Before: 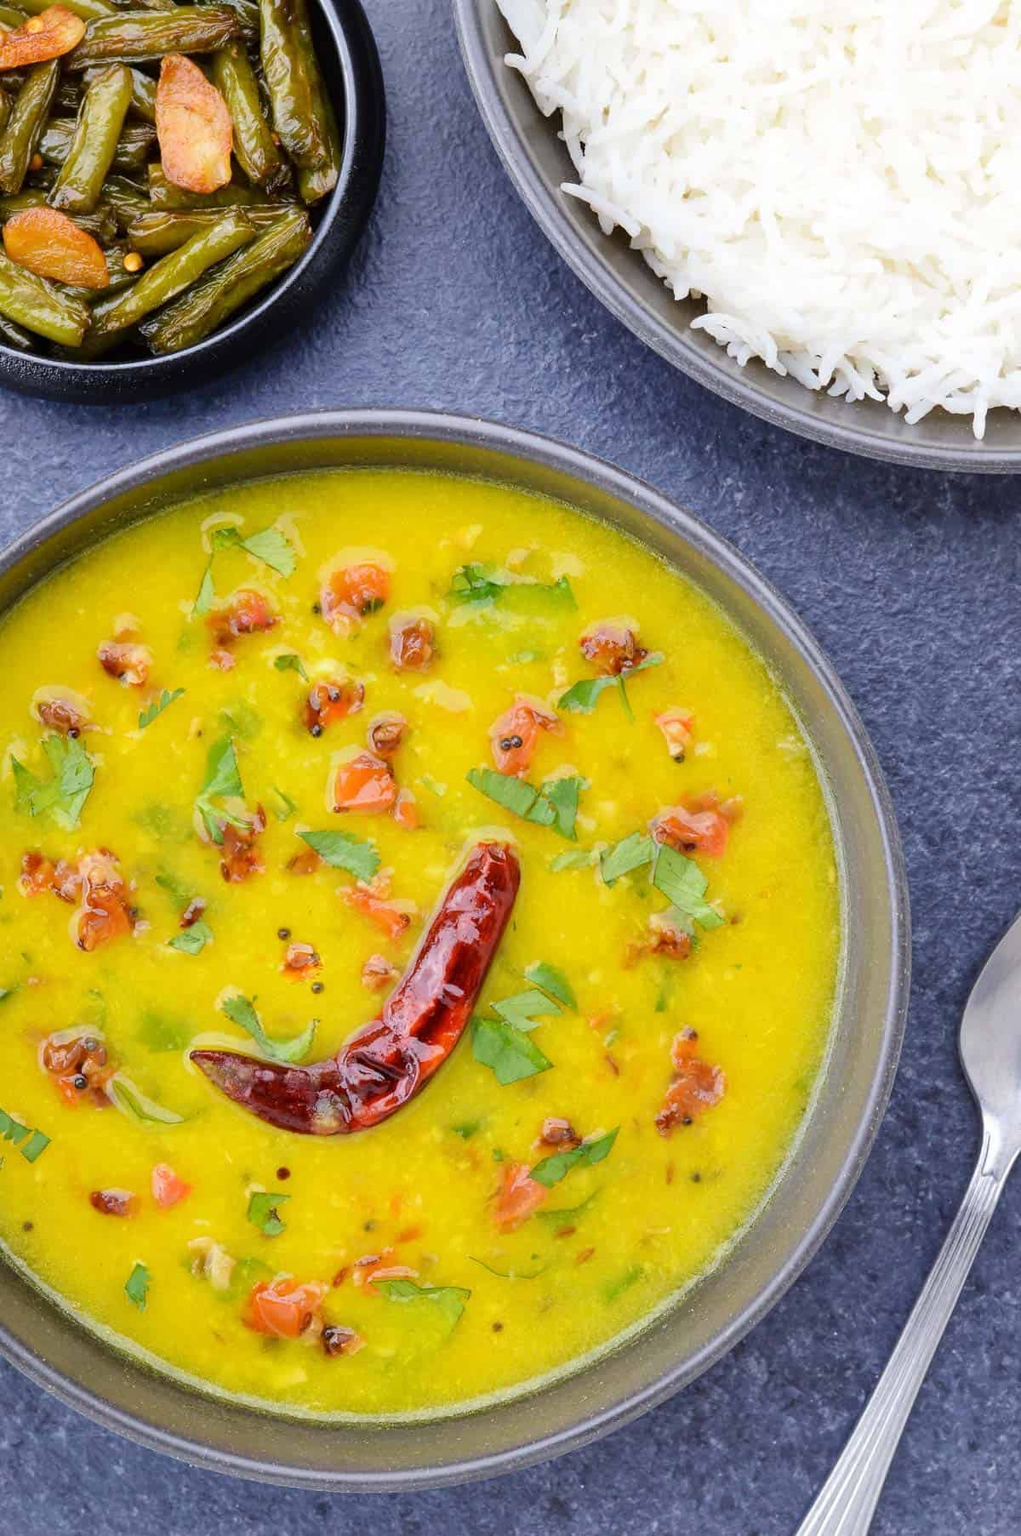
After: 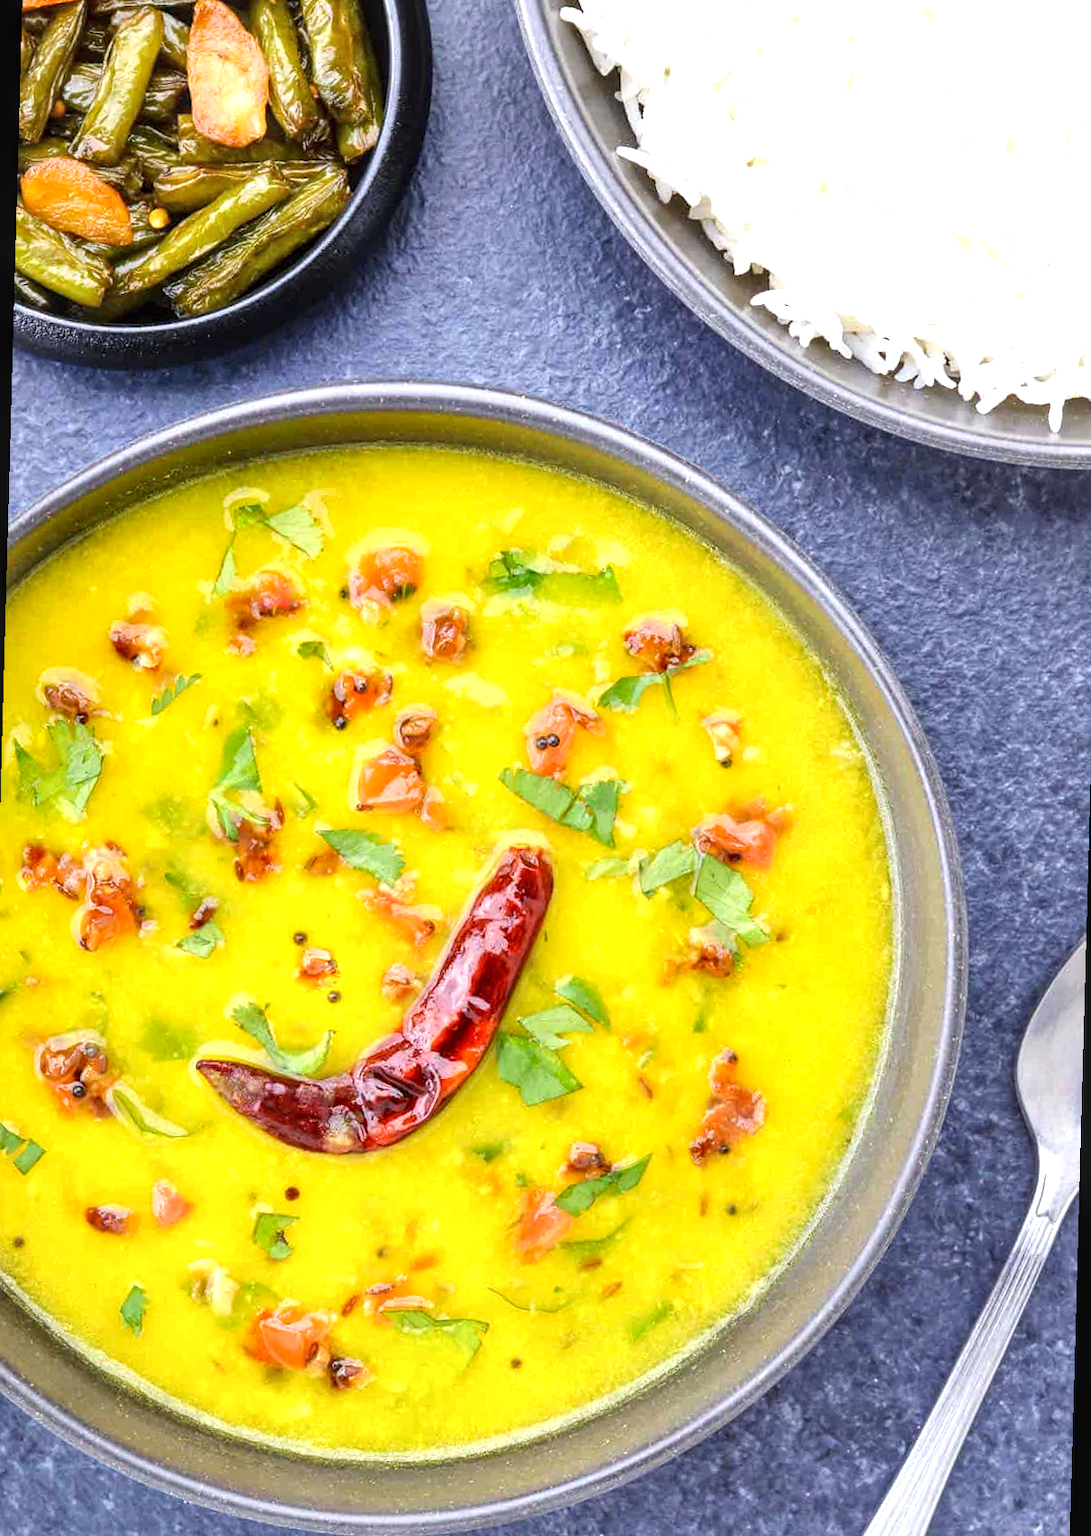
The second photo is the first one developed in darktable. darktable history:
exposure: black level correction 0, exposure 0.7 EV, compensate exposure bias true, compensate highlight preservation false
rotate and perspective: rotation 1.57°, crop left 0.018, crop right 0.982, crop top 0.039, crop bottom 0.961
local contrast: on, module defaults
